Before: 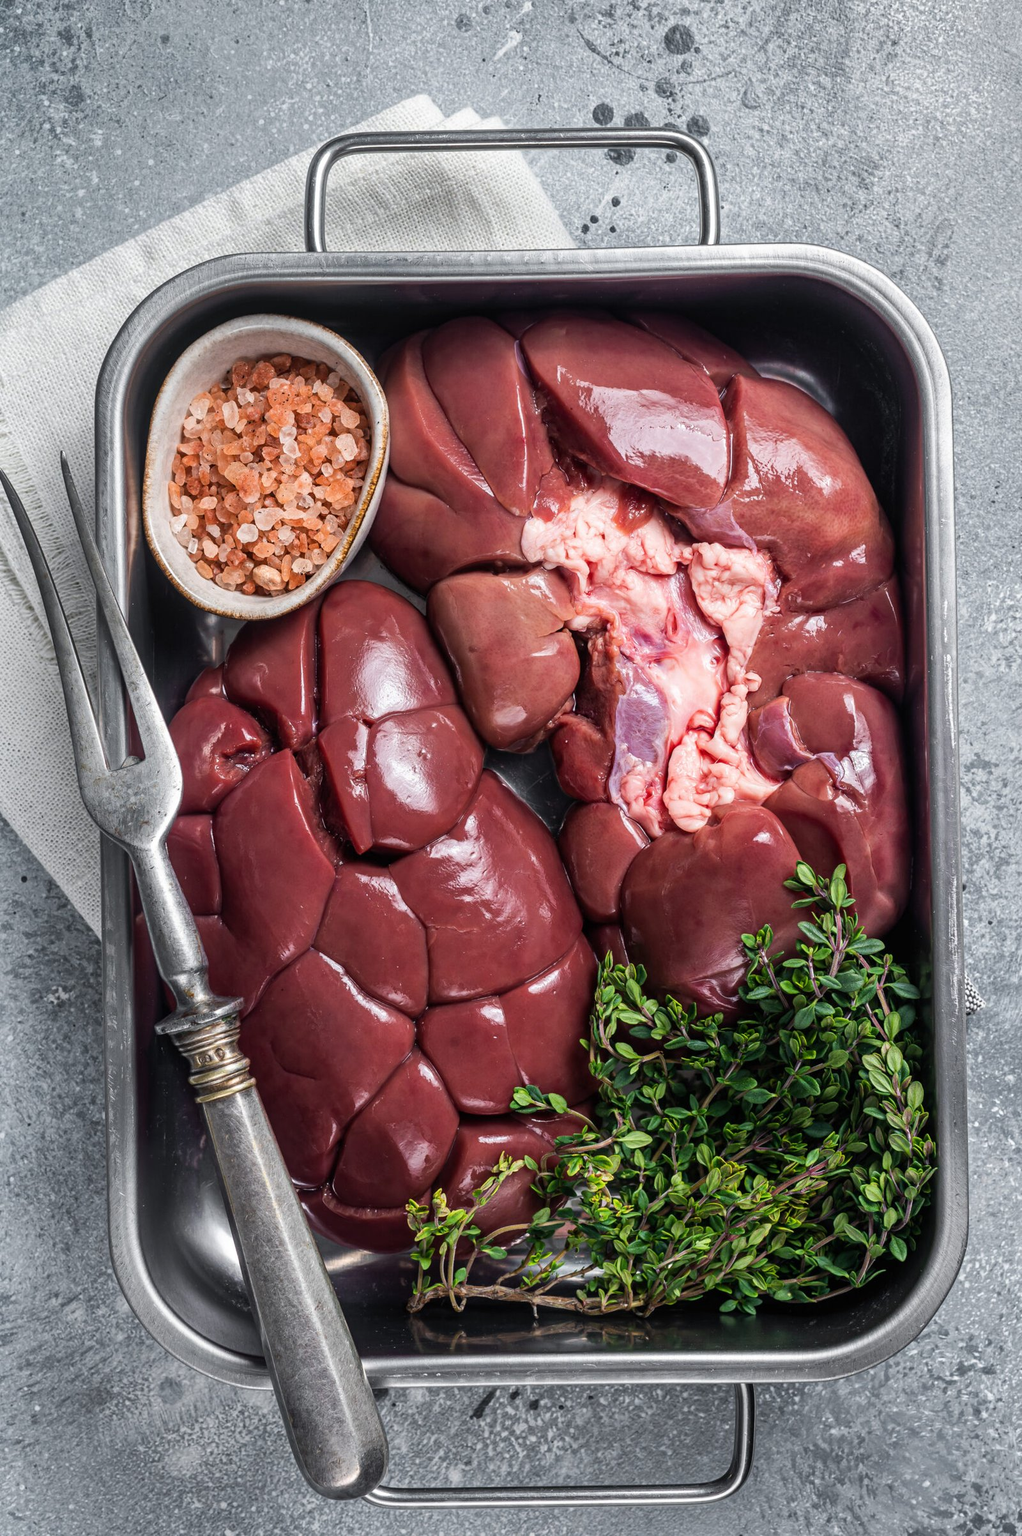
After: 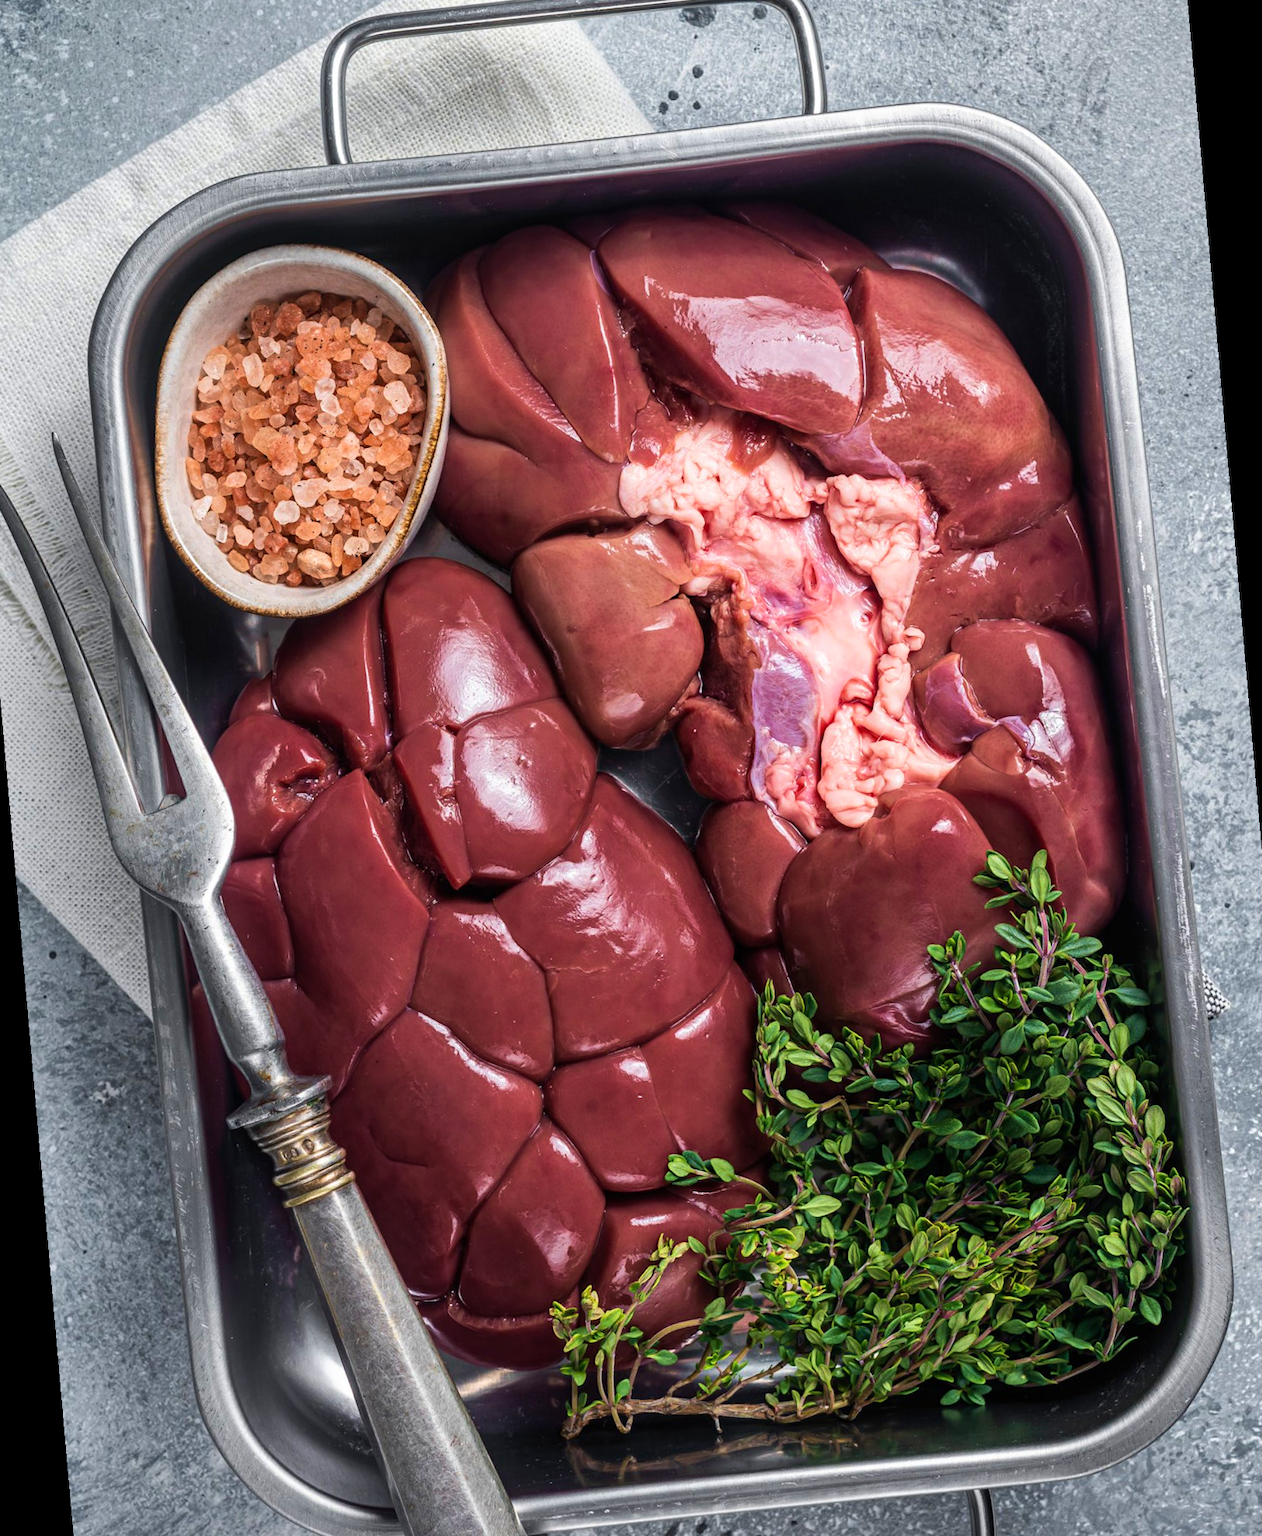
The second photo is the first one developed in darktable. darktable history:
velvia: strength 36.57%
rotate and perspective: rotation -5°, crop left 0.05, crop right 0.952, crop top 0.11, crop bottom 0.89
